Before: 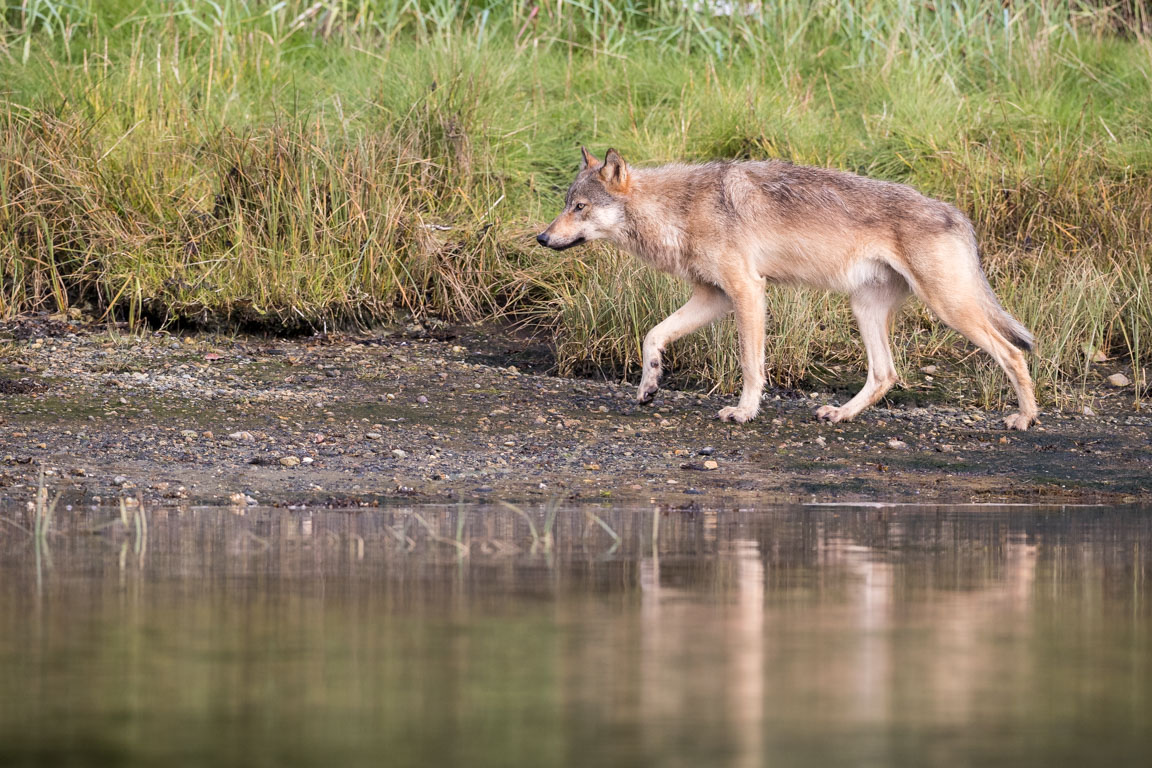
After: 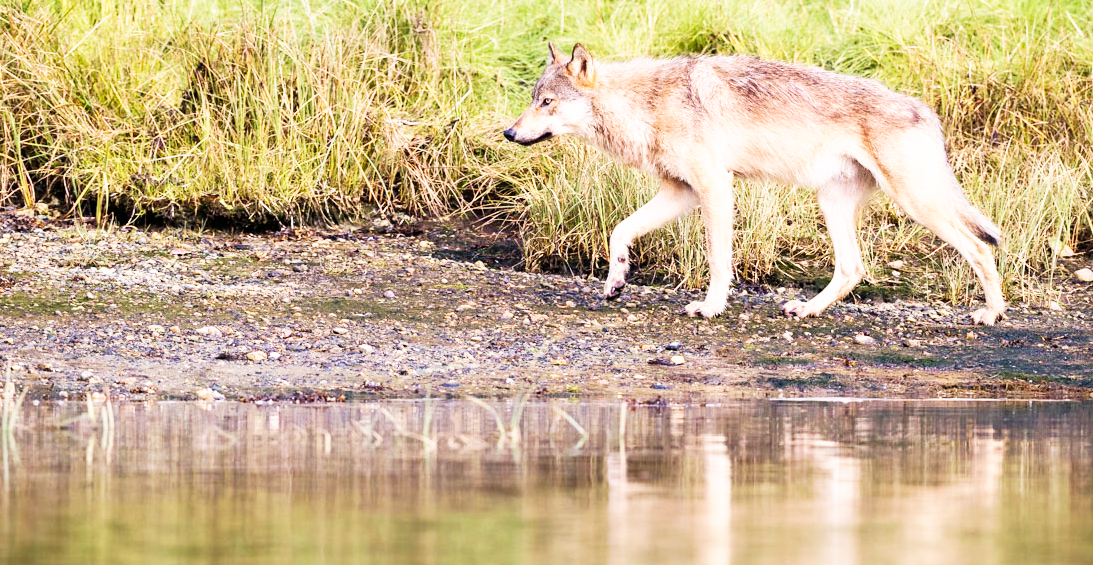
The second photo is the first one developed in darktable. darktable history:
base curve: curves: ch0 [(0, 0) (0.007, 0.004) (0.027, 0.03) (0.046, 0.07) (0.207, 0.54) (0.442, 0.872) (0.673, 0.972) (1, 1)], preserve colors none
crop and rotate: left 2.918%, top 13.726%, right 2.162%, bottom 12.663%
velvia: on, module defaults
